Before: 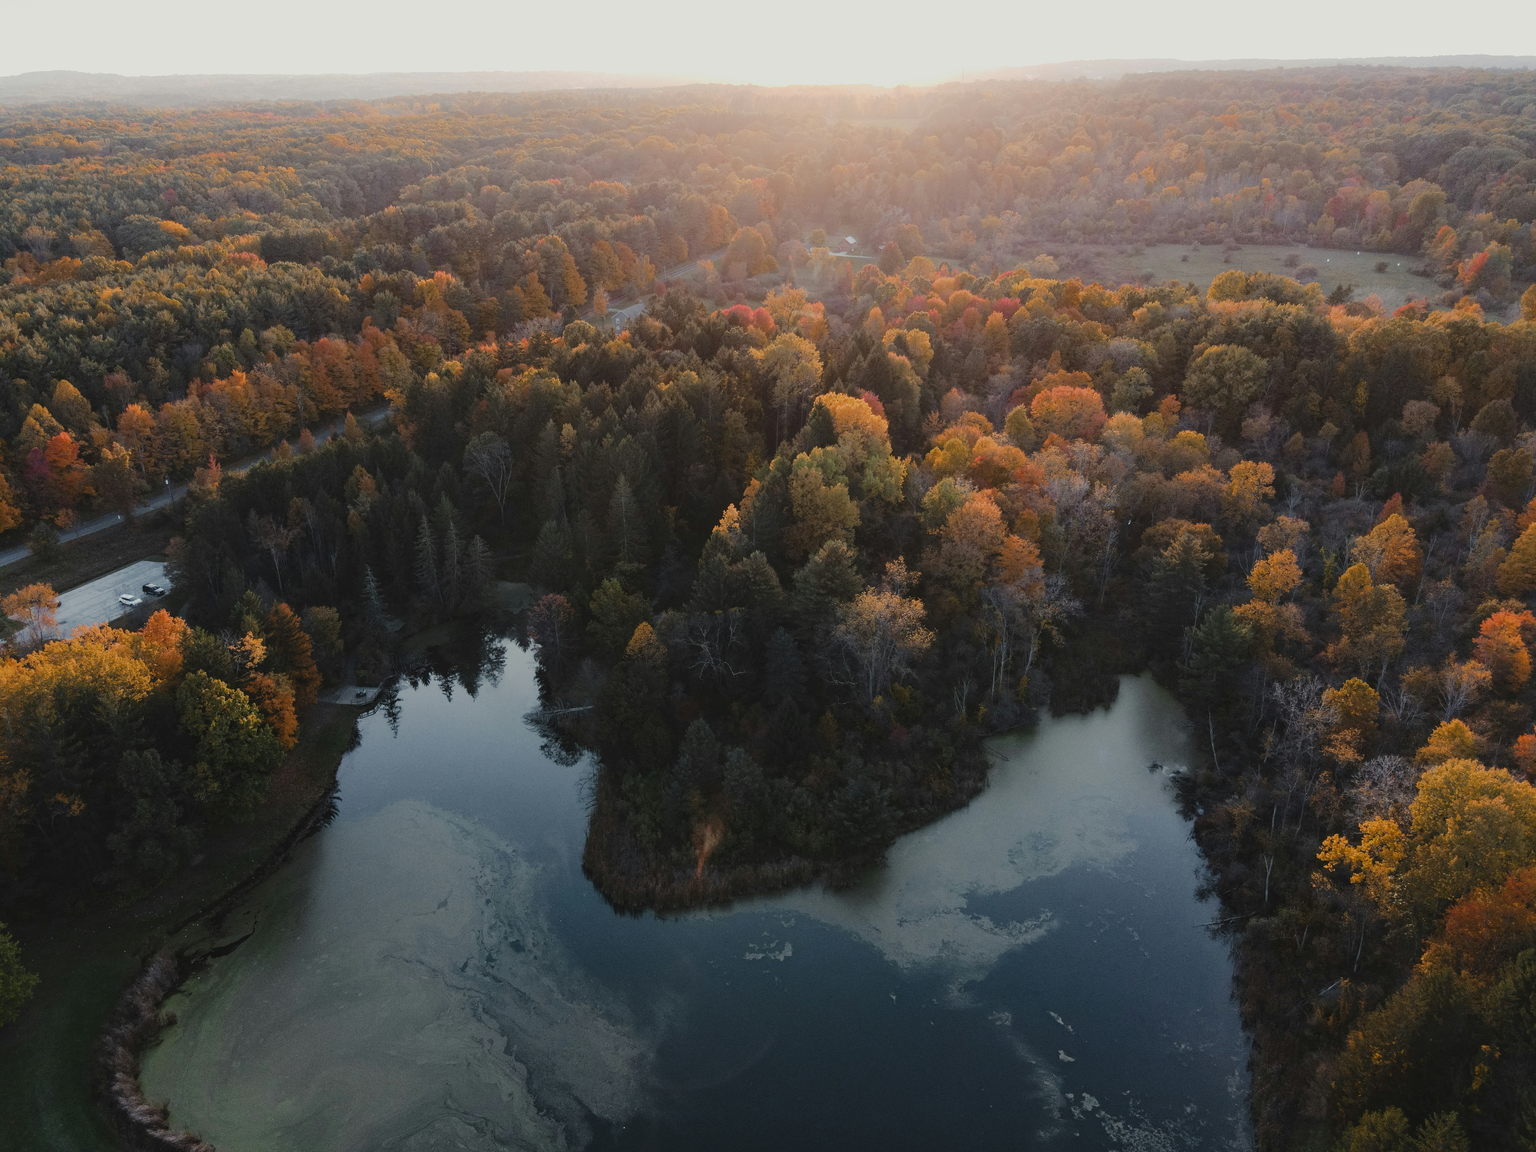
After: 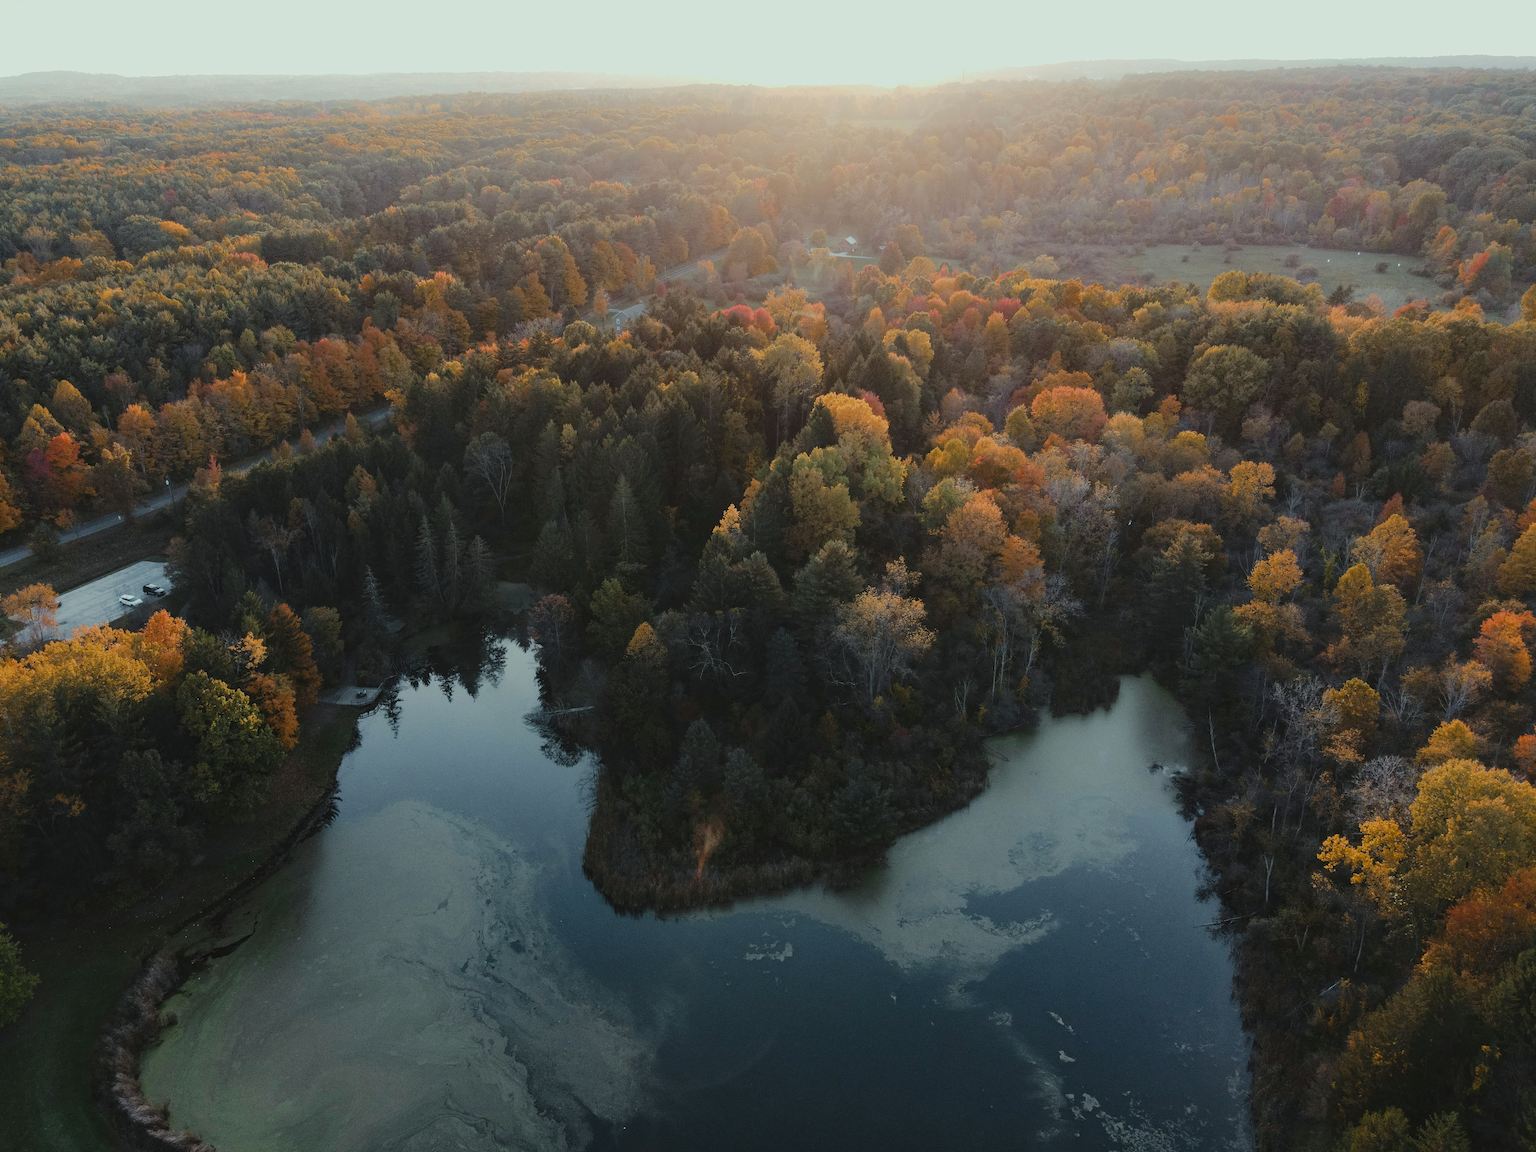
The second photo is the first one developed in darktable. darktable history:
color correction: highlights a* -6.42, highlights b* 0.453
